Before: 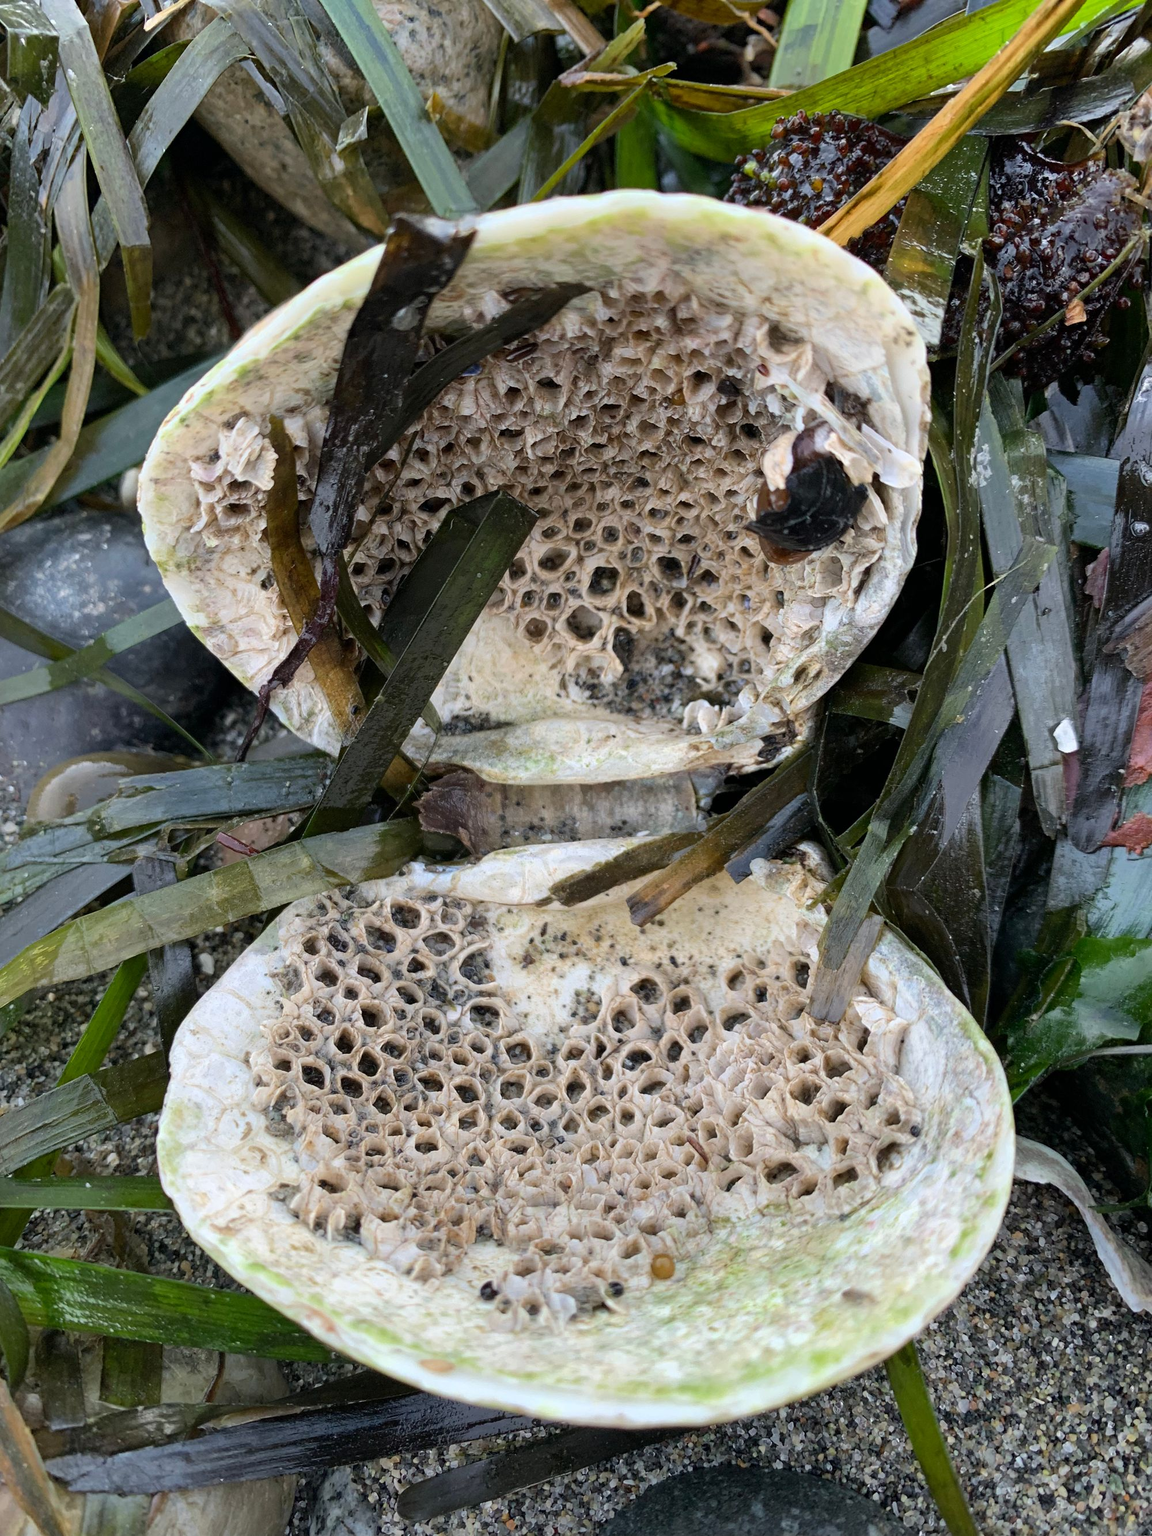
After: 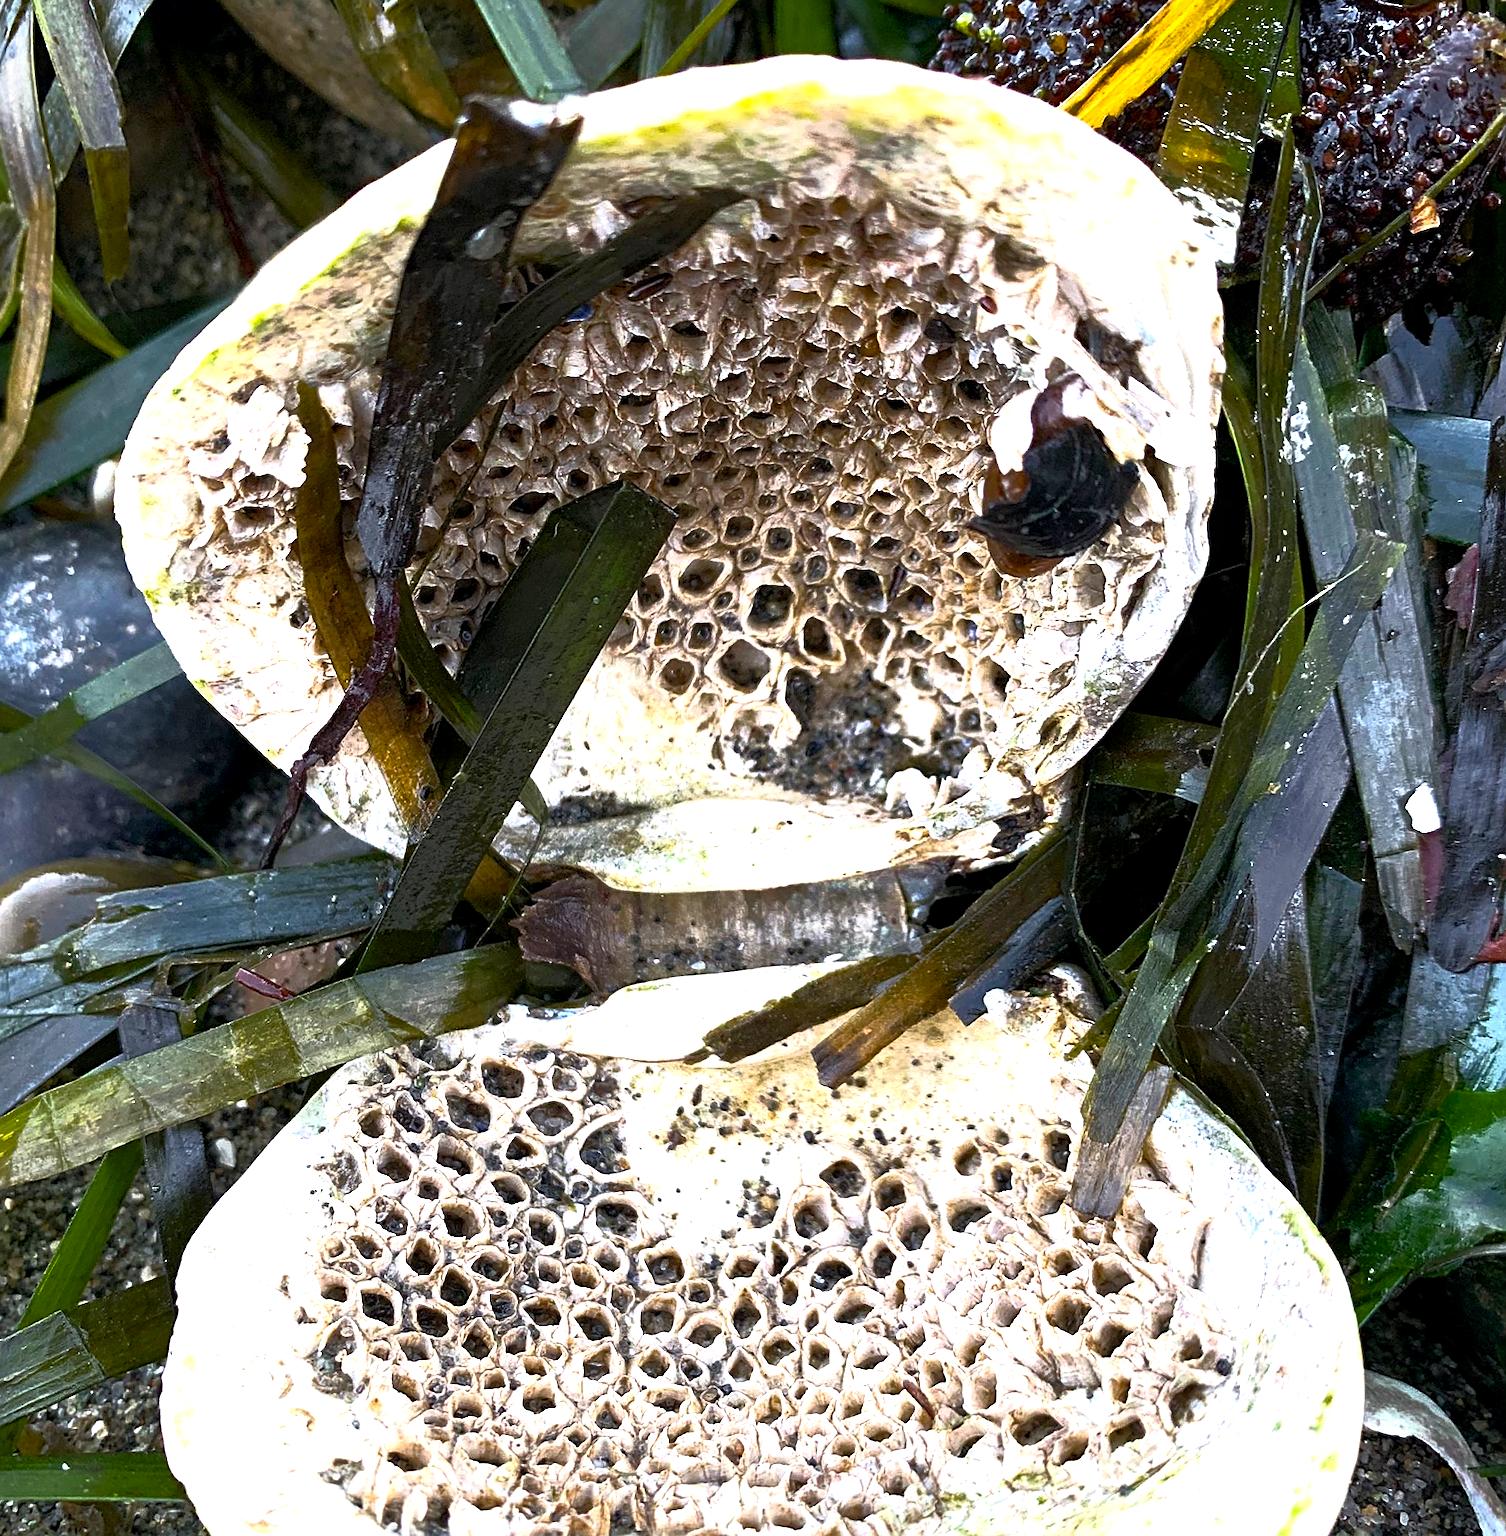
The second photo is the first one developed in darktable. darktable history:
white balance: red 1.004, blue 1.024
exposure: exposure 1.16 EV, compensate exposure bias true, compensate highlight preservation false
base curve: curves: ch0 [(0, 0) (0.564, 0.291) (0.802, 0.731) (1, 1)]
rotate and perspective: rotation -1.17°, automatic cropping off
crop: left 5.596%, top 10.314%, right 3.534%, bottom 19.395%
sharpen: on, module defaults
color balance rgb: linear chroma grading › global chroma 15%, perceptual saturation grading › global saturation 30%
local contrast: highlights 100%, shadows 100%, detail 120%, midtone range 0.2
